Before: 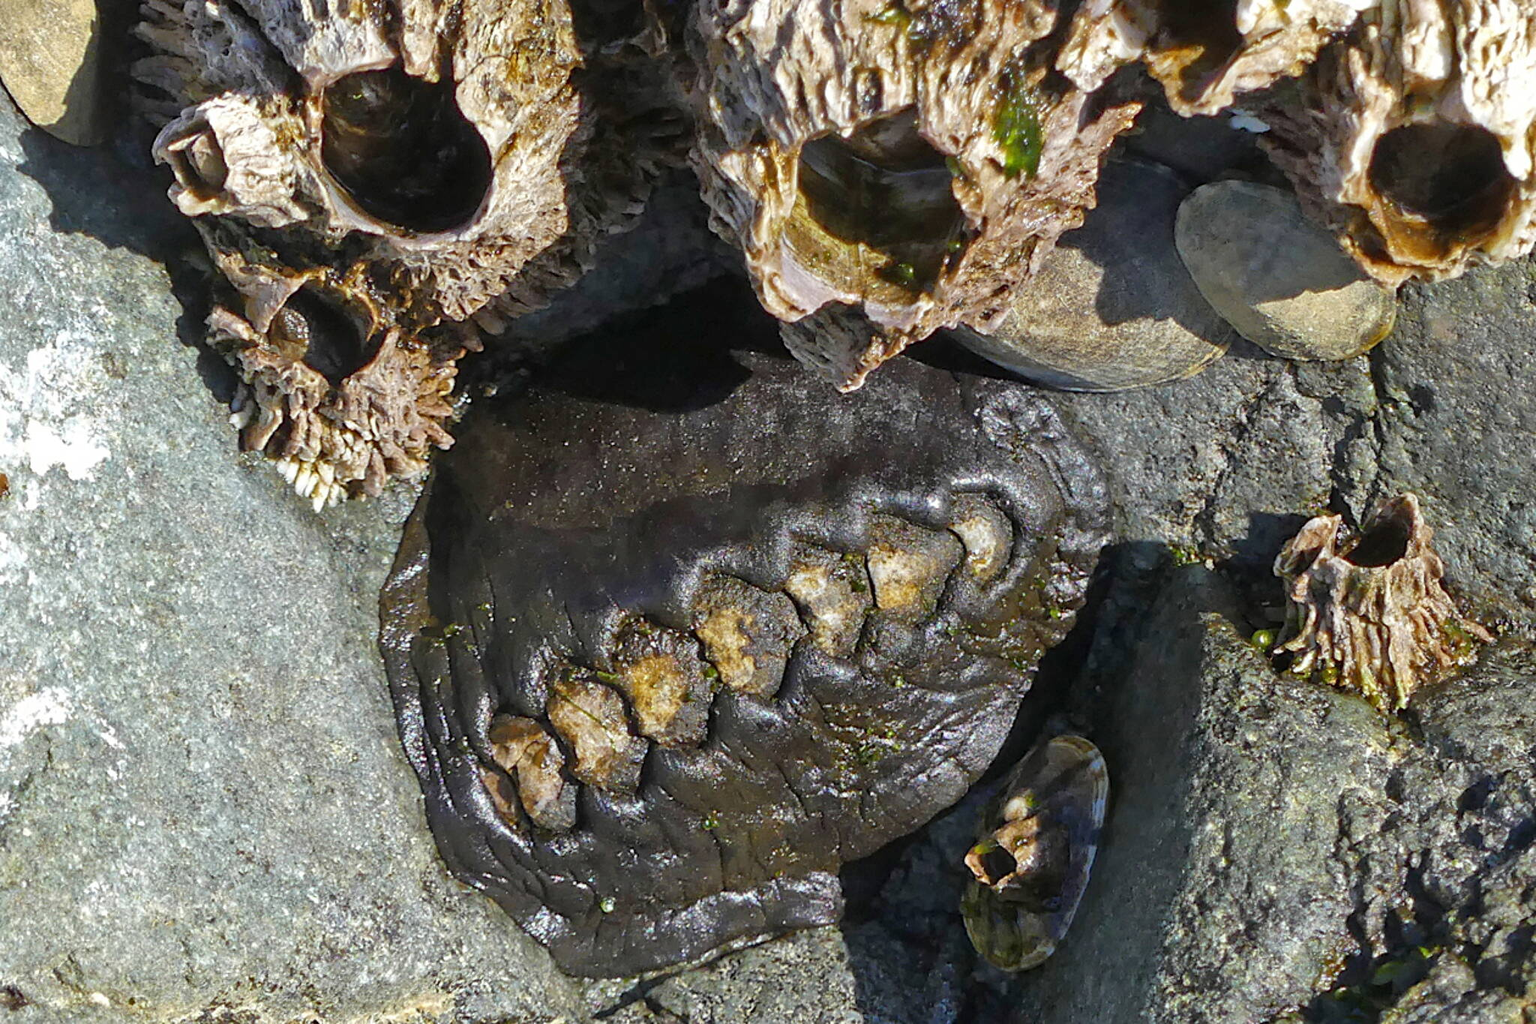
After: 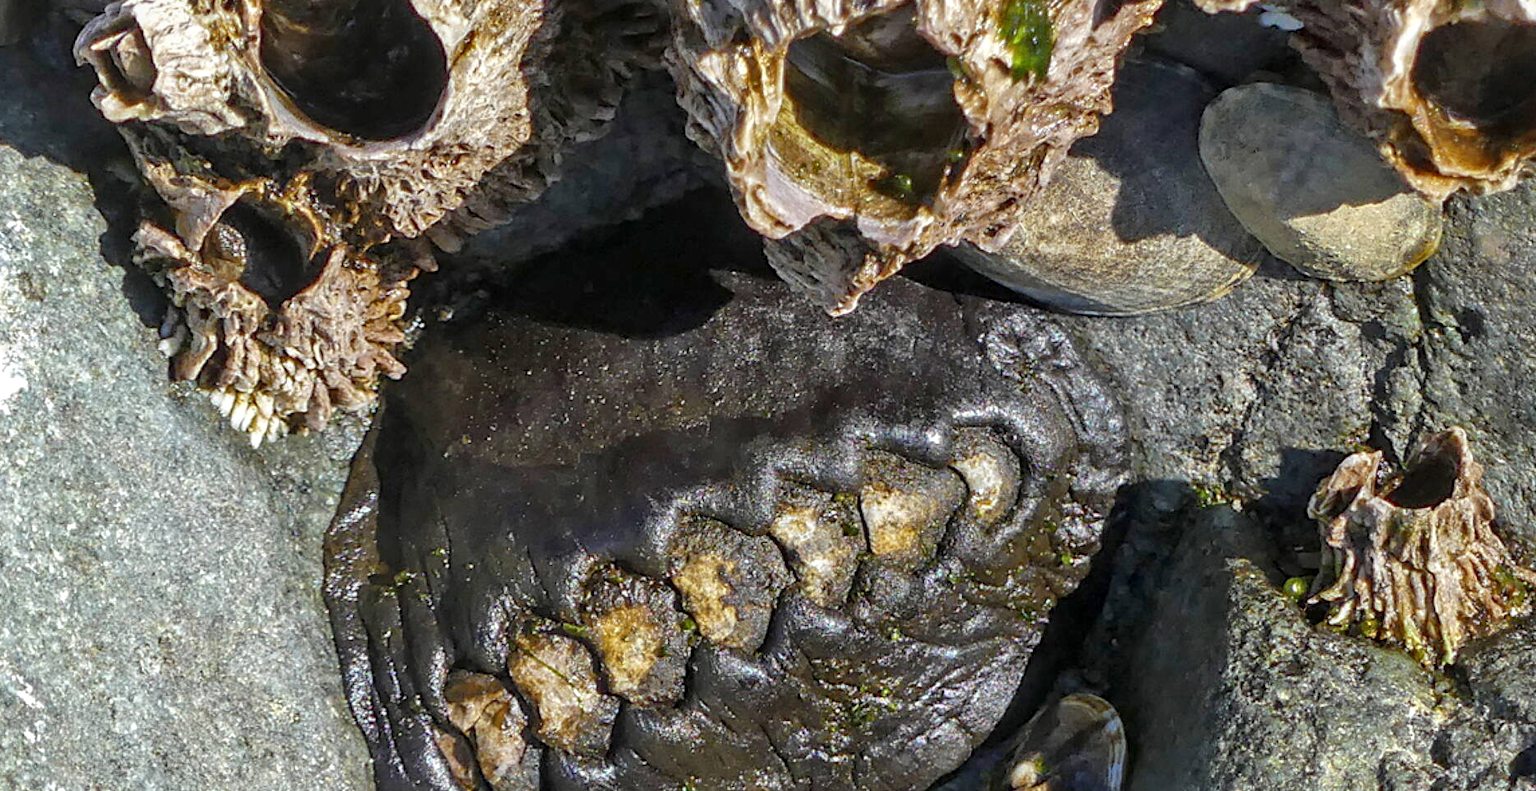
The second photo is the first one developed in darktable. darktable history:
local contrast: on, module defaults
crop: left 5.596%, top 10.314%, right 3.534%, bottom 19.395%
